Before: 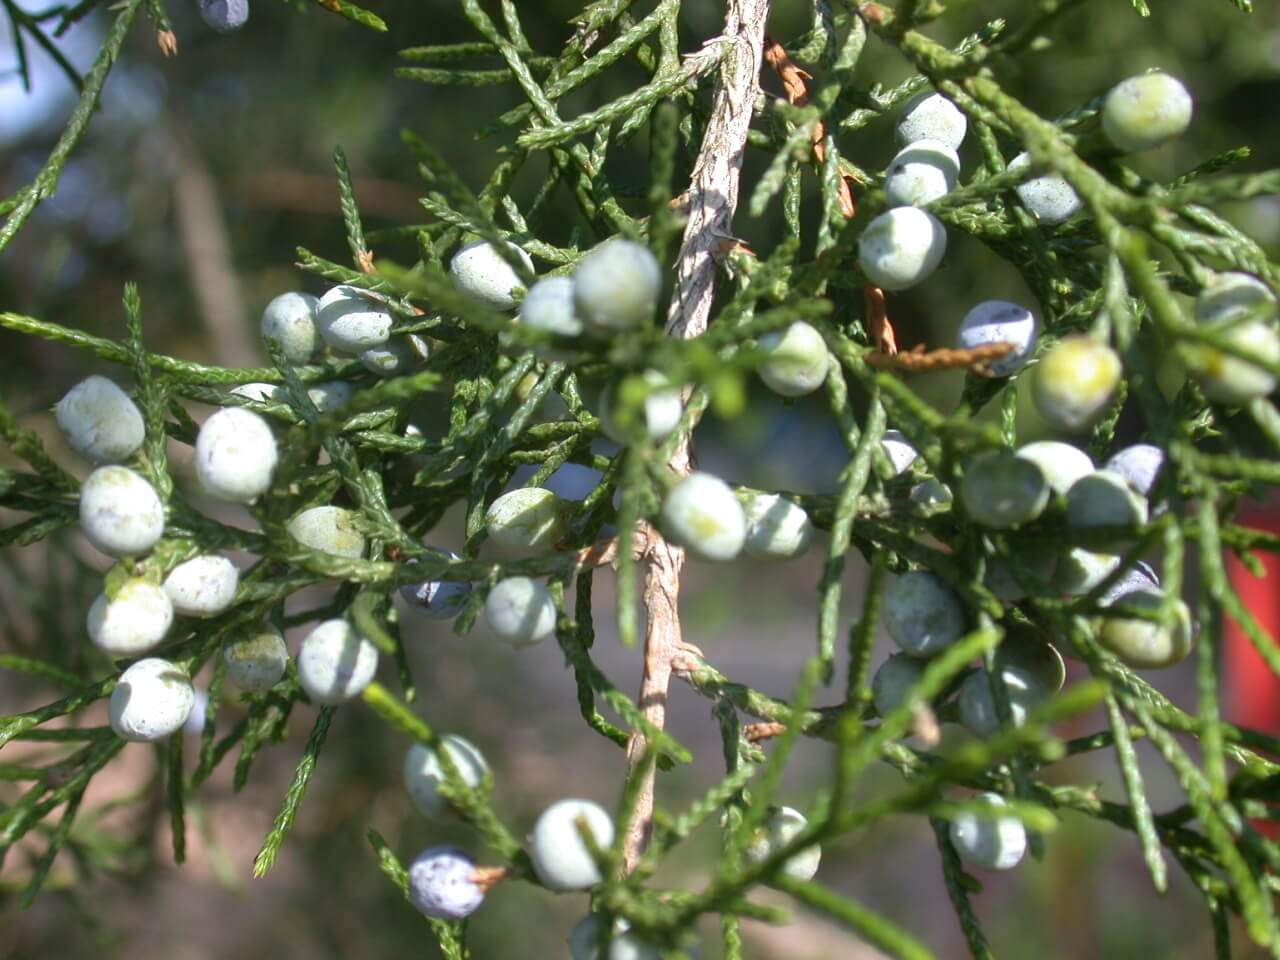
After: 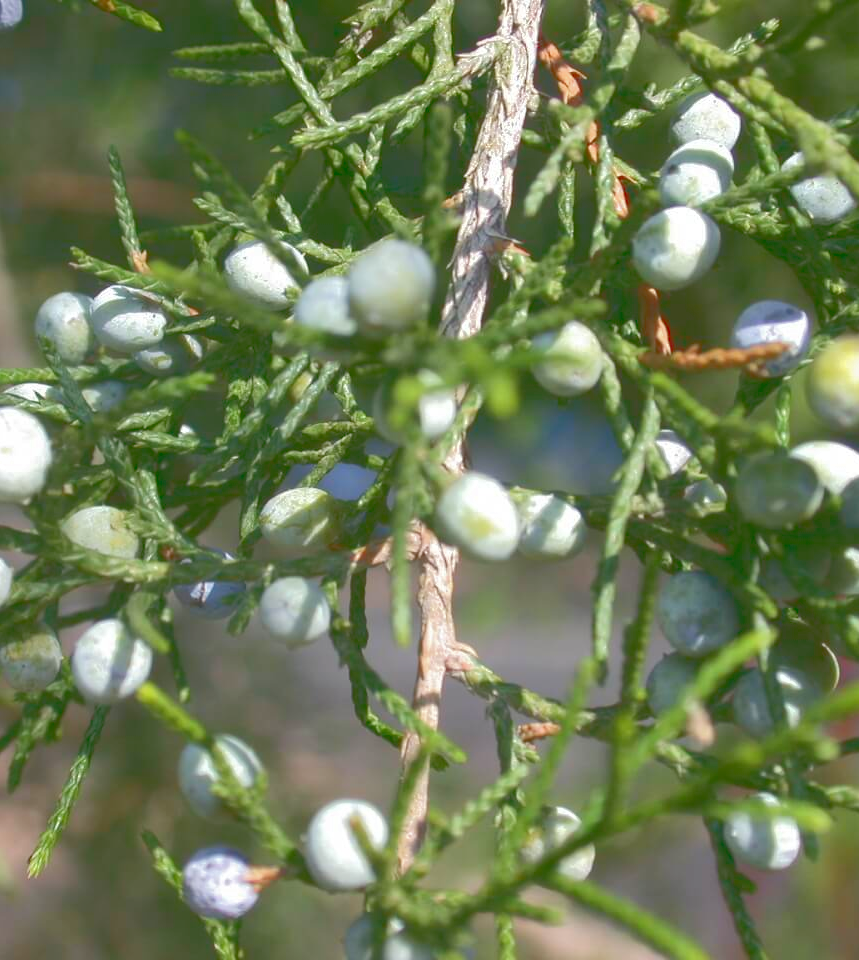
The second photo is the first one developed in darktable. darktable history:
crop and rotate: left 17.669%, right 15.155%
tone curve: curves: ch0 [(0, 0) (0.003, 0.264) (0.011, 0.264) (0.025, 0.265) (0.044, 0.269) (0.069, 0.273) (0.1, 0.28) (0.136, 0.292) (0.177, 0.309) (0.224, 0.336) (0.277, 0.371) (0.335, 0.412) (0.399, 0.469) (0.468, 0.533) (0.543, 0.595) (0.623, 0.66) (0.709, 0.73) (0.801, 0.8) (0.898, 0.854) (1, 1)], color space Lab, linked channels, preserve colors none
